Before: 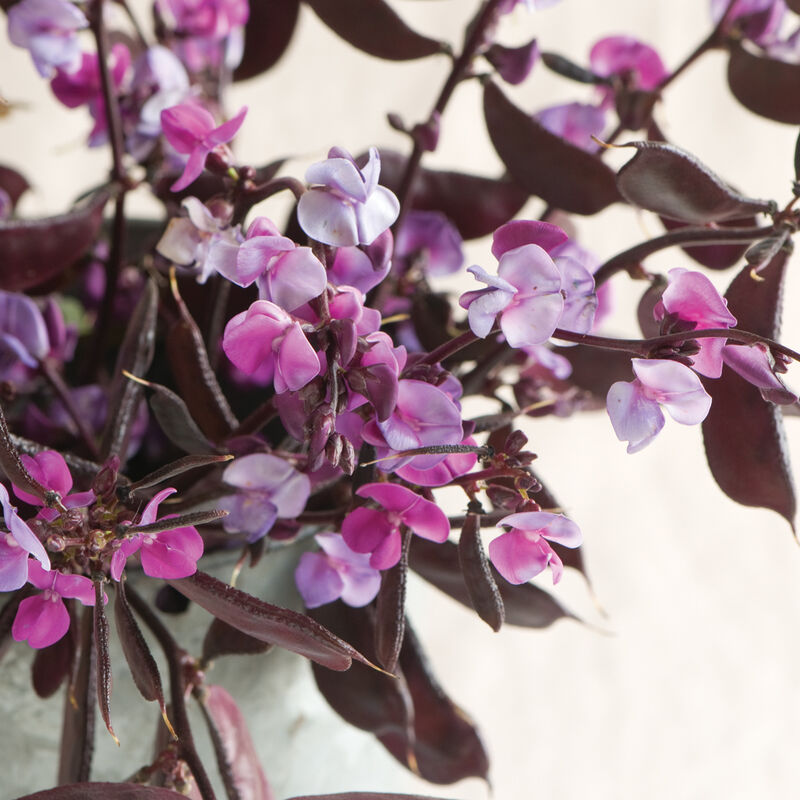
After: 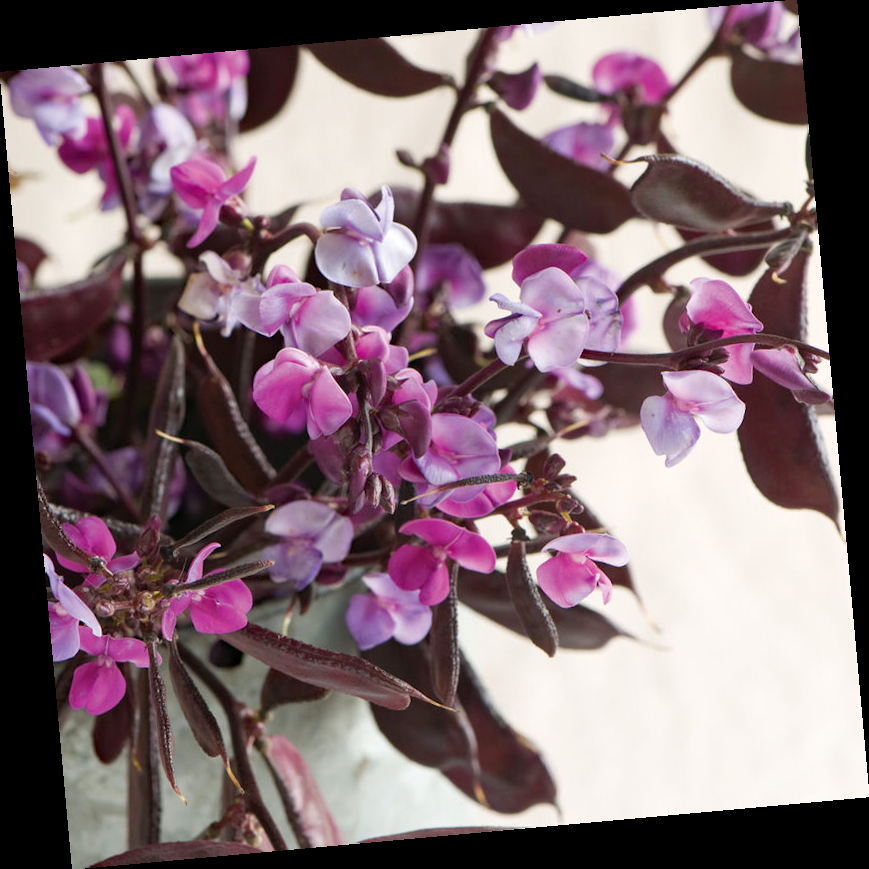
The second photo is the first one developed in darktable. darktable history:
haze removal: compatibility mode true, adaptive false
rotate and perspective: rotation -5.2°, automatic cropping off
